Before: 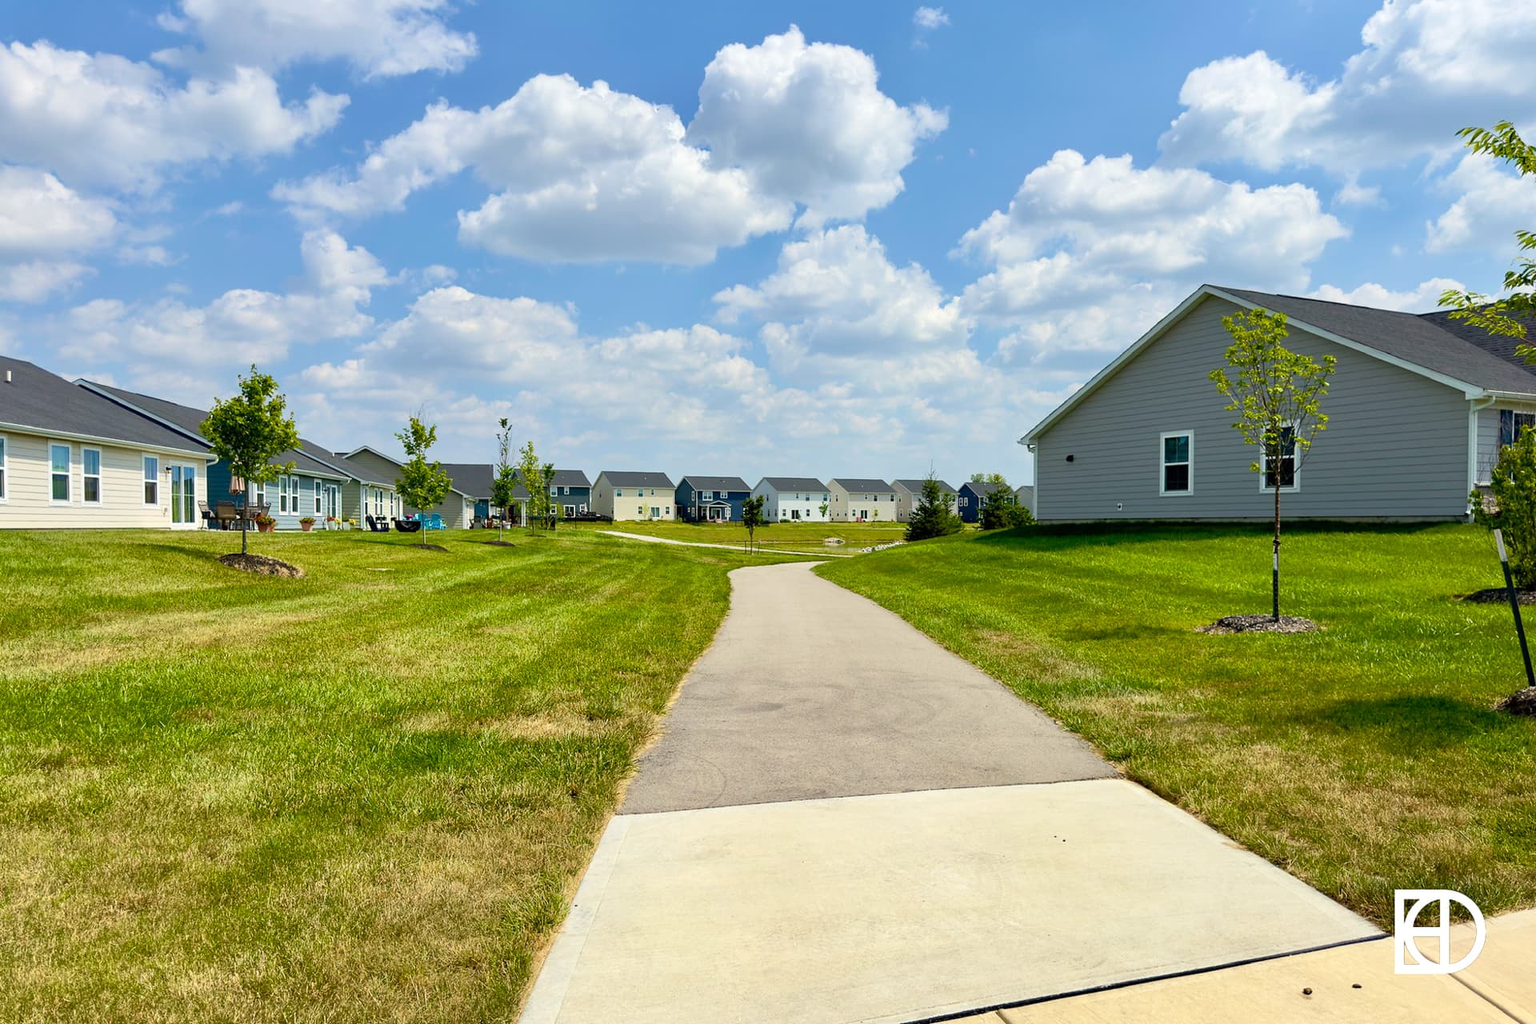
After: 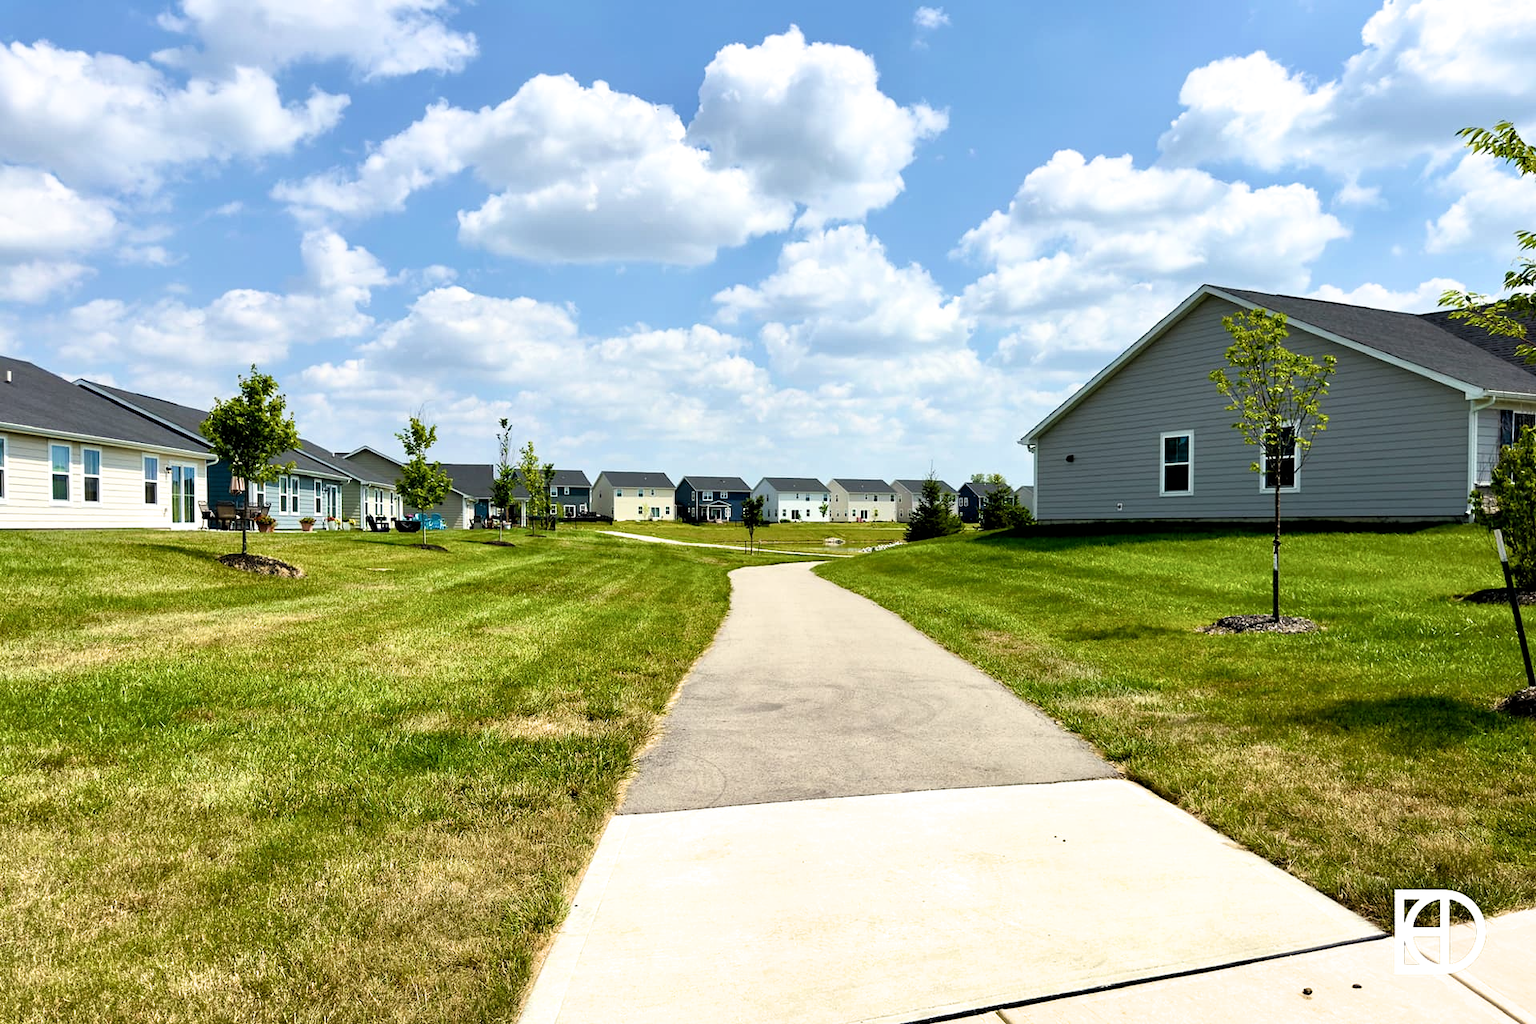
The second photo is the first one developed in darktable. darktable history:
filmic rgb: black relative exposure -8.22 EV, white relative exposure 2.2 EV, target white luminance 99.975%, hardness 7.09, latitude 74.72%, contrast 1.319, highlights saturation mix -2.96%, shadows ↔ highlights balance 30.06%
